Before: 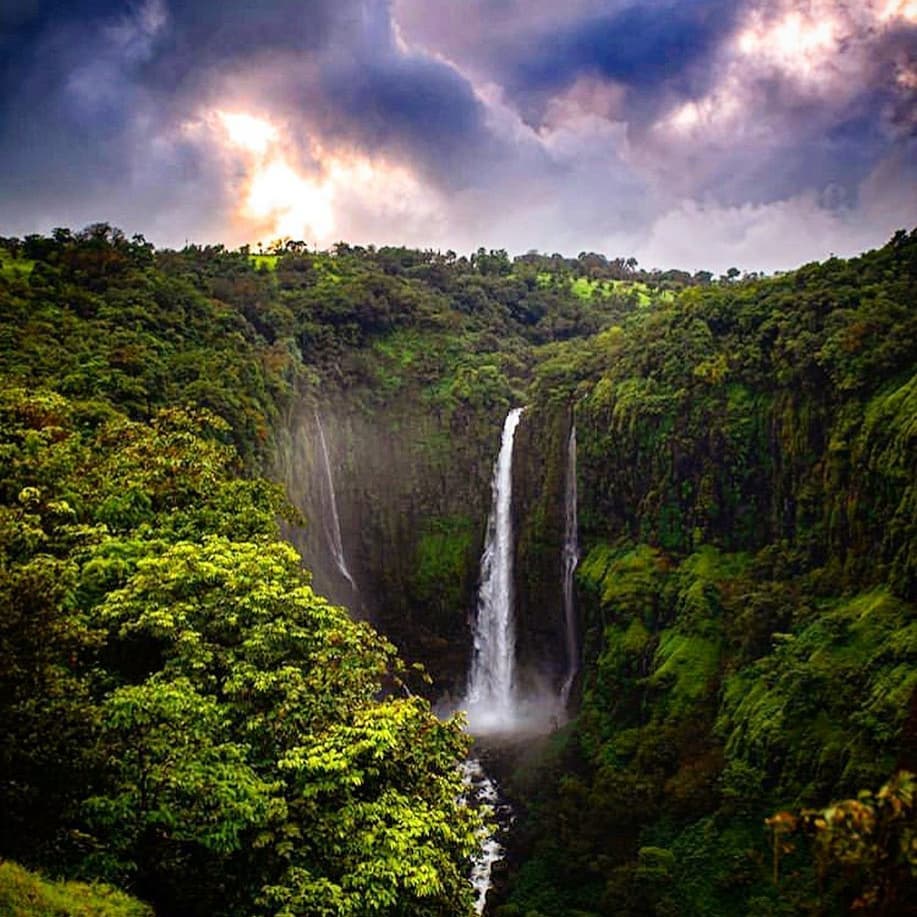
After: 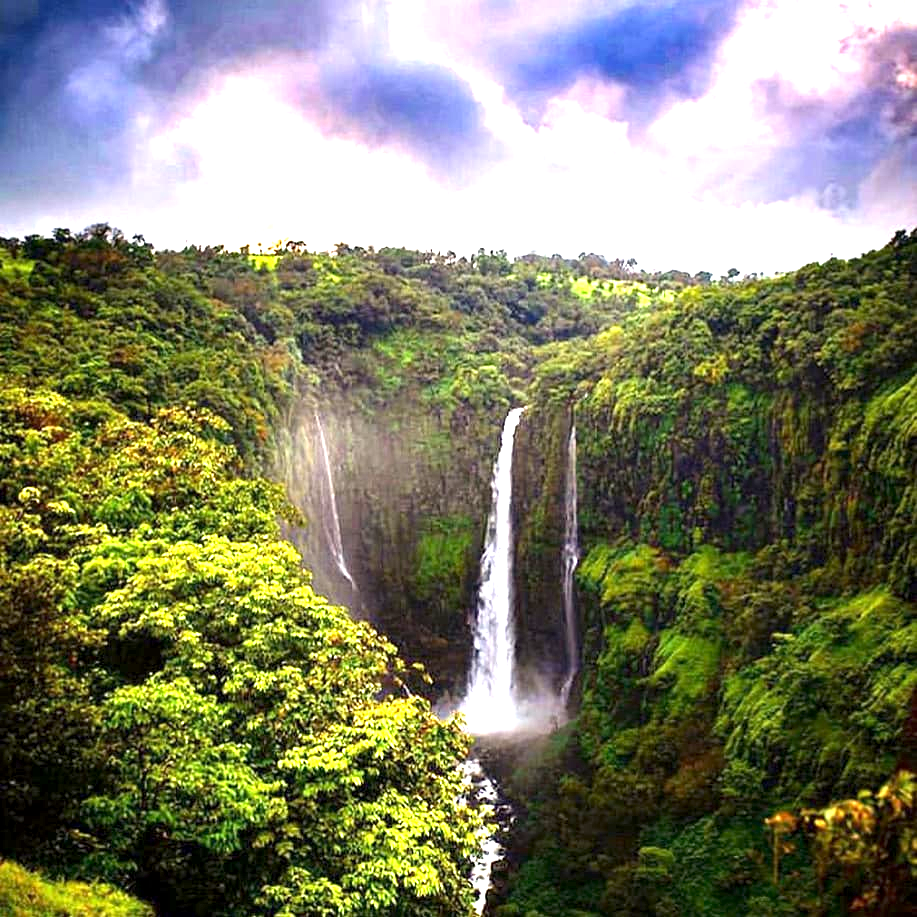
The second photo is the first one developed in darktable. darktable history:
rotate and perspective: crop left 0, crop top 0
exposure: black level correction 0.001, exposure 1.719 EV, compensate exposure bias true, compensate highlight preservation false
